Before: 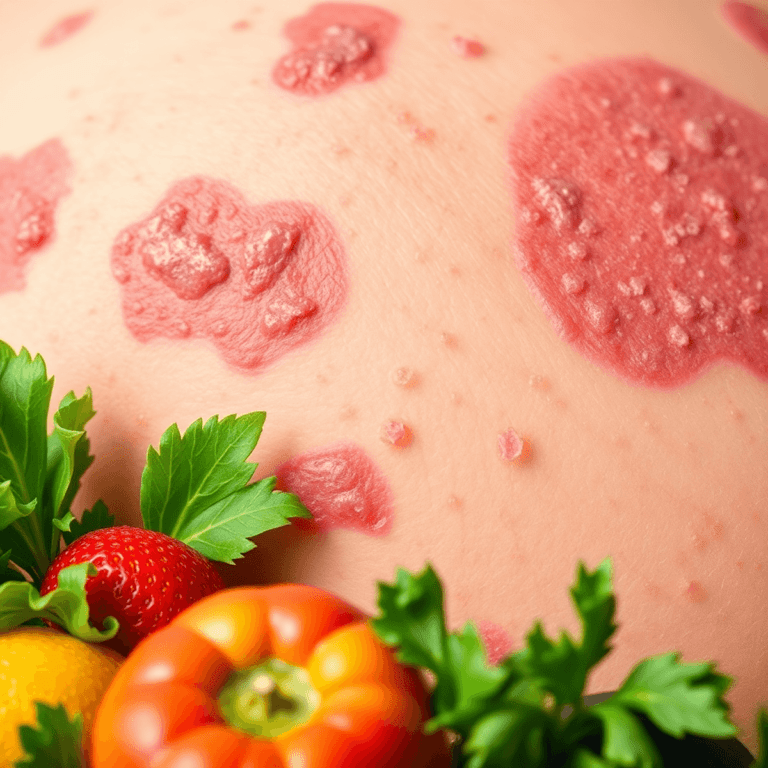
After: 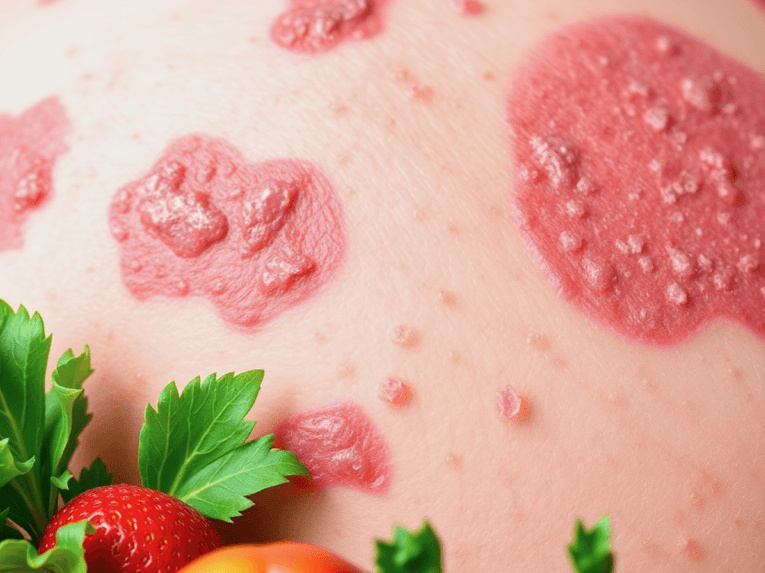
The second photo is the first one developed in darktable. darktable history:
crop: left 0.387%, top 5.469%, bottom 19.809%
color calibration: x 0.372, y 0.386, temperature 4283.97 K
